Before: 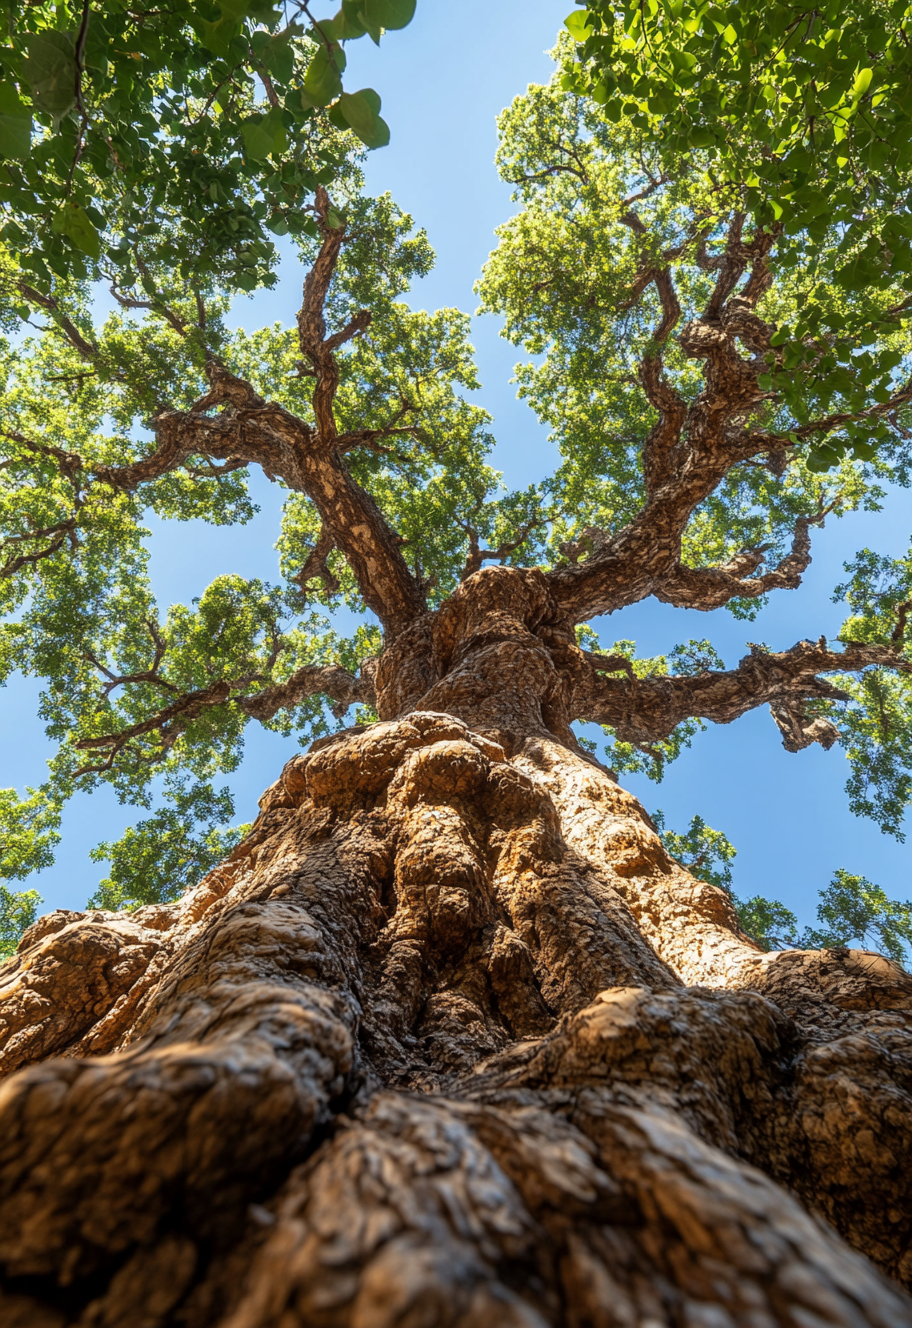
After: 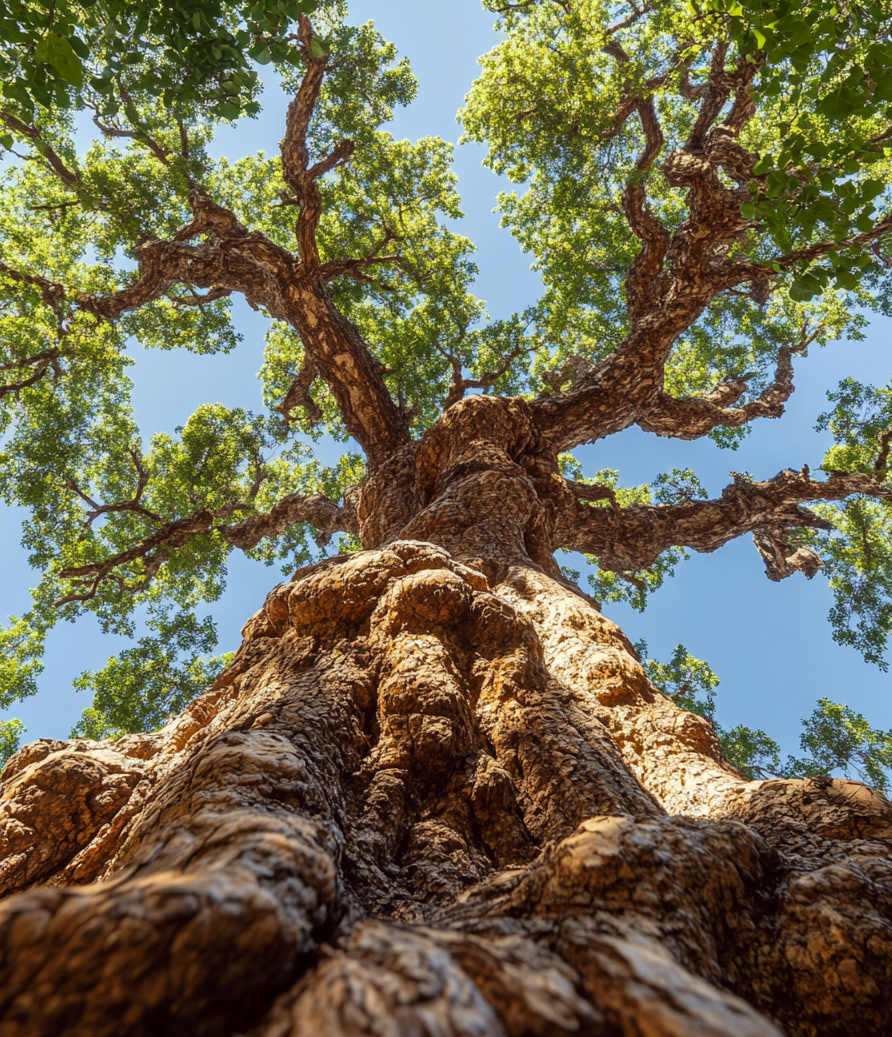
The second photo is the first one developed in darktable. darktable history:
crop and rotate: left 1.87%, top 12.877%, right 0.242%, bottom 9.03%
color correction: highlights a* -1.01, highlights b* 4.63, shadows a* 3.66
tone curve: curves: ch0 [(0, 0) (0.003, 0.013) (0.011, 0.018) (0.025, 0.027) (0.044, 0.045) (0.069, 0.068) (0.1, 0.096) (0.136, 0.13) (0.177, 0.168) (0.224, 0.217) (0.277, 0.277) (0.335, 0.338) (0.399, 0.401) (0.468, 0.473) (0.543, 0.544) (0.623, 0.621) (0.709, 0.7) (0.801, 0.781) (0.898, 0.869) (1, 1)], preserve colors none
